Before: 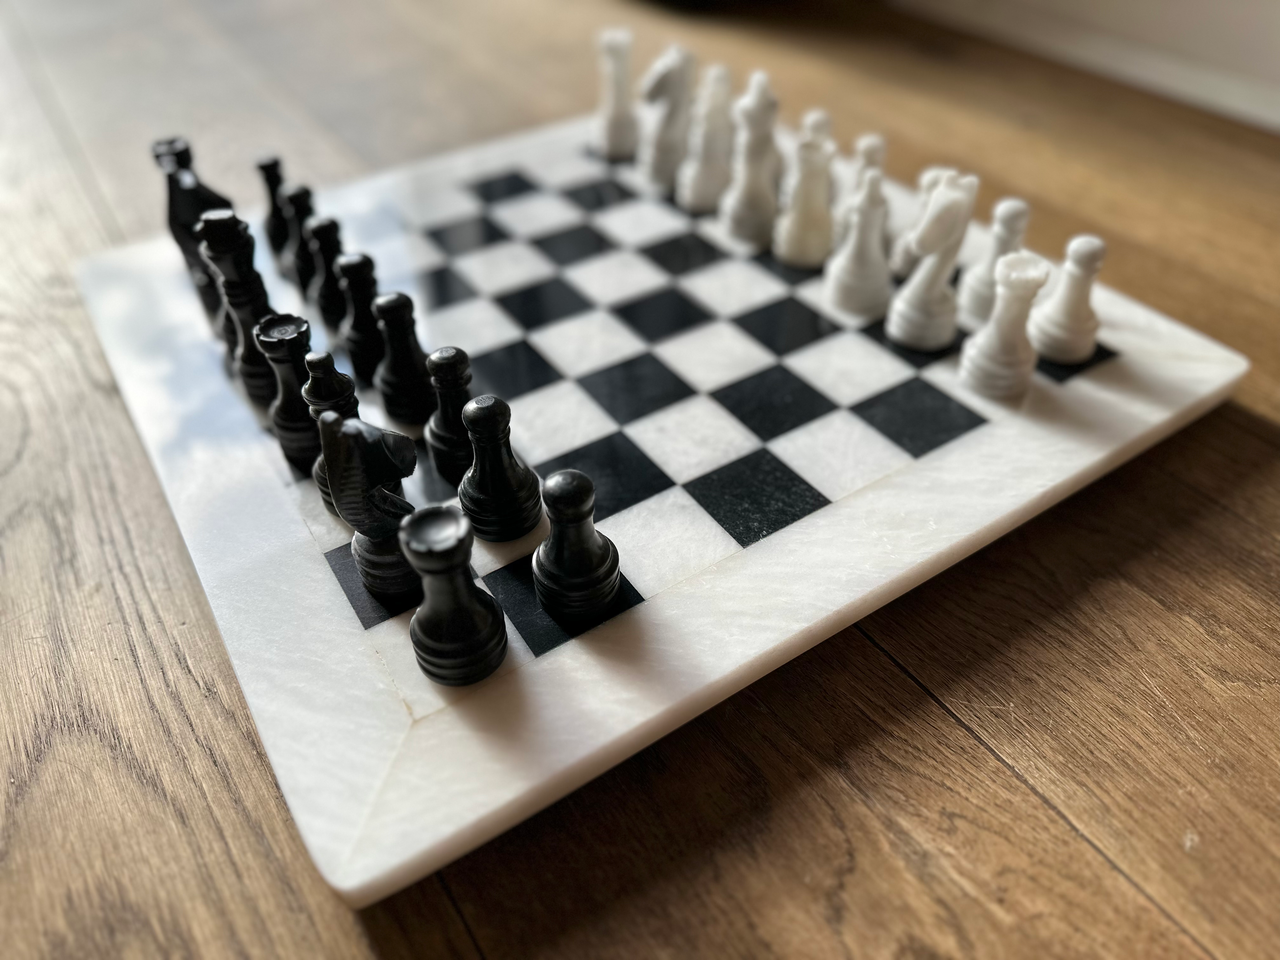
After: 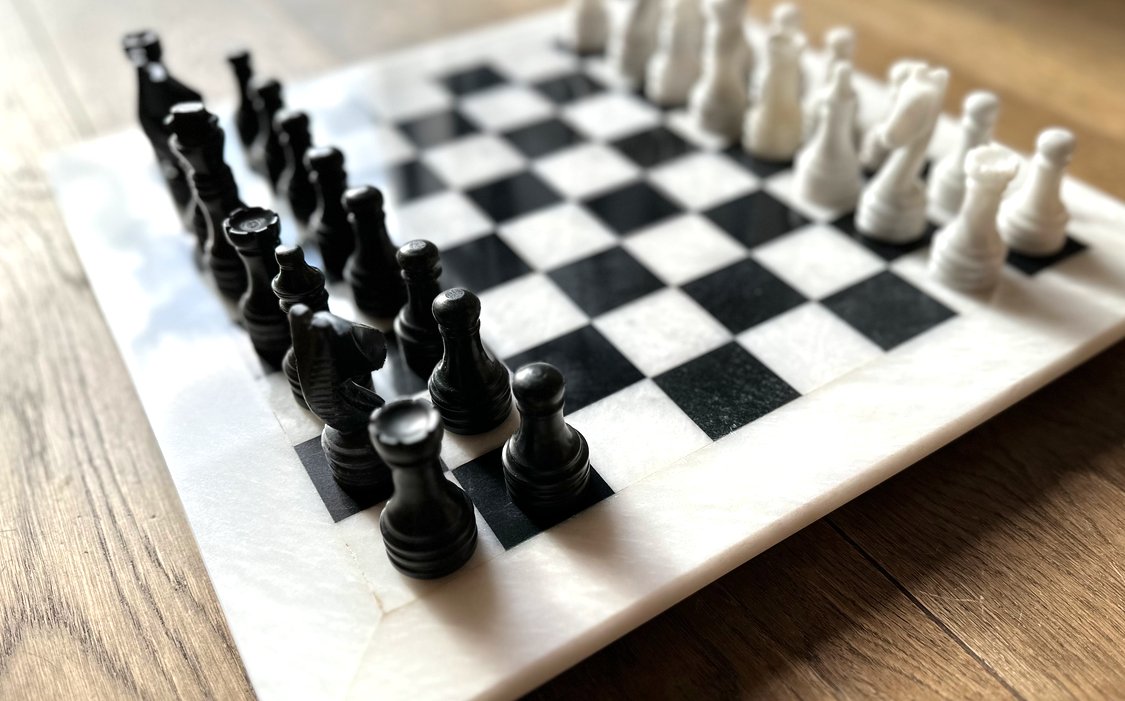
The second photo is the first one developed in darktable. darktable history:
crop and rotate: left 2.362%, top 11.22%, right 9.677%, bottom 15.716%
tone equalizer: -8 EV -0.379 EV, -7 EV -0.379 EV, -6 EV -0.358 EV, -5 EV -0.238 EV, -3 EV 0.225 EV, -2 EV 0.353 EV, -1 EV 0.367 EV, +0 EV 0.395 EV
